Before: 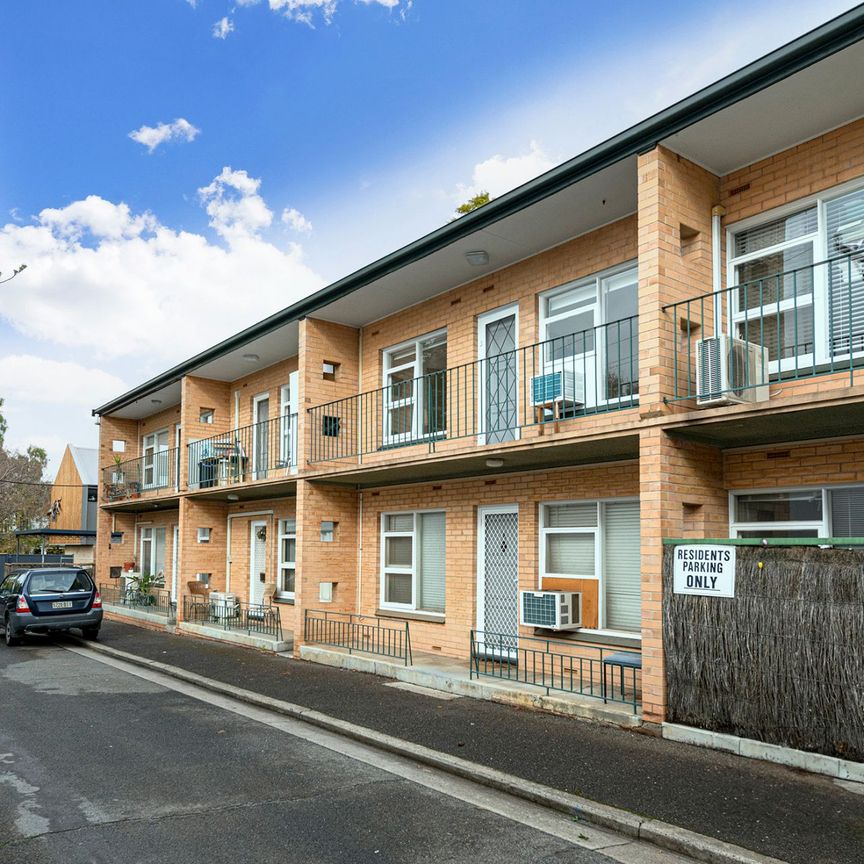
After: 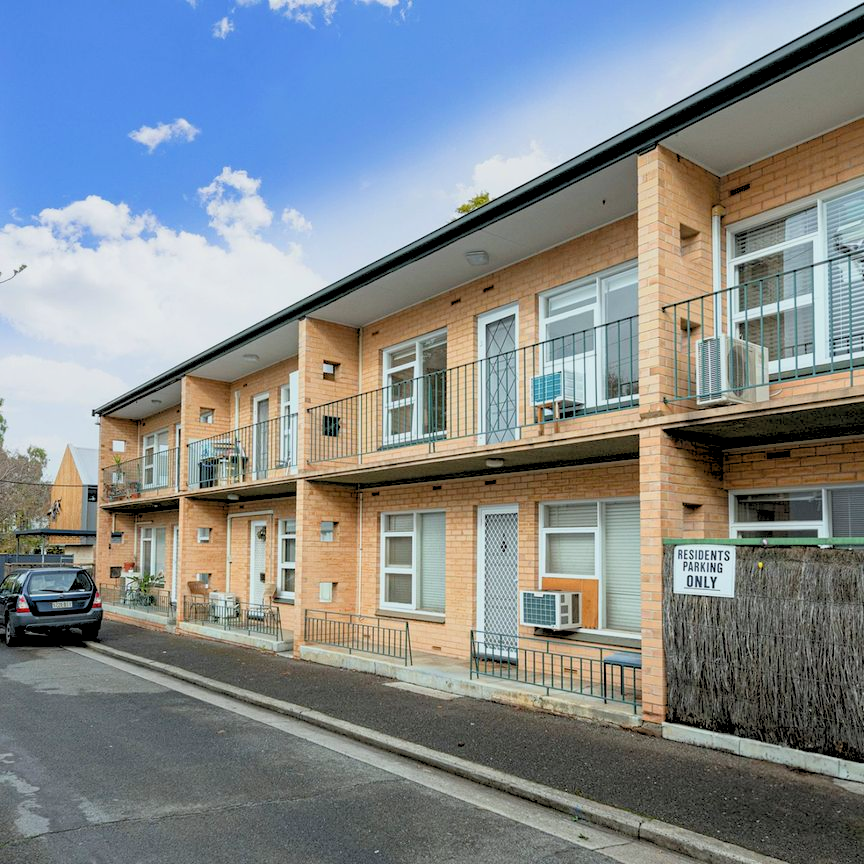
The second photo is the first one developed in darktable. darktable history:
white balance: red 0.986, blue 1.01
rgb levels: preserve colors sum RGB, levels [[0.038, 0.433, 0.934], [0, 0.5, 1], [0, 0.5, 1]]
